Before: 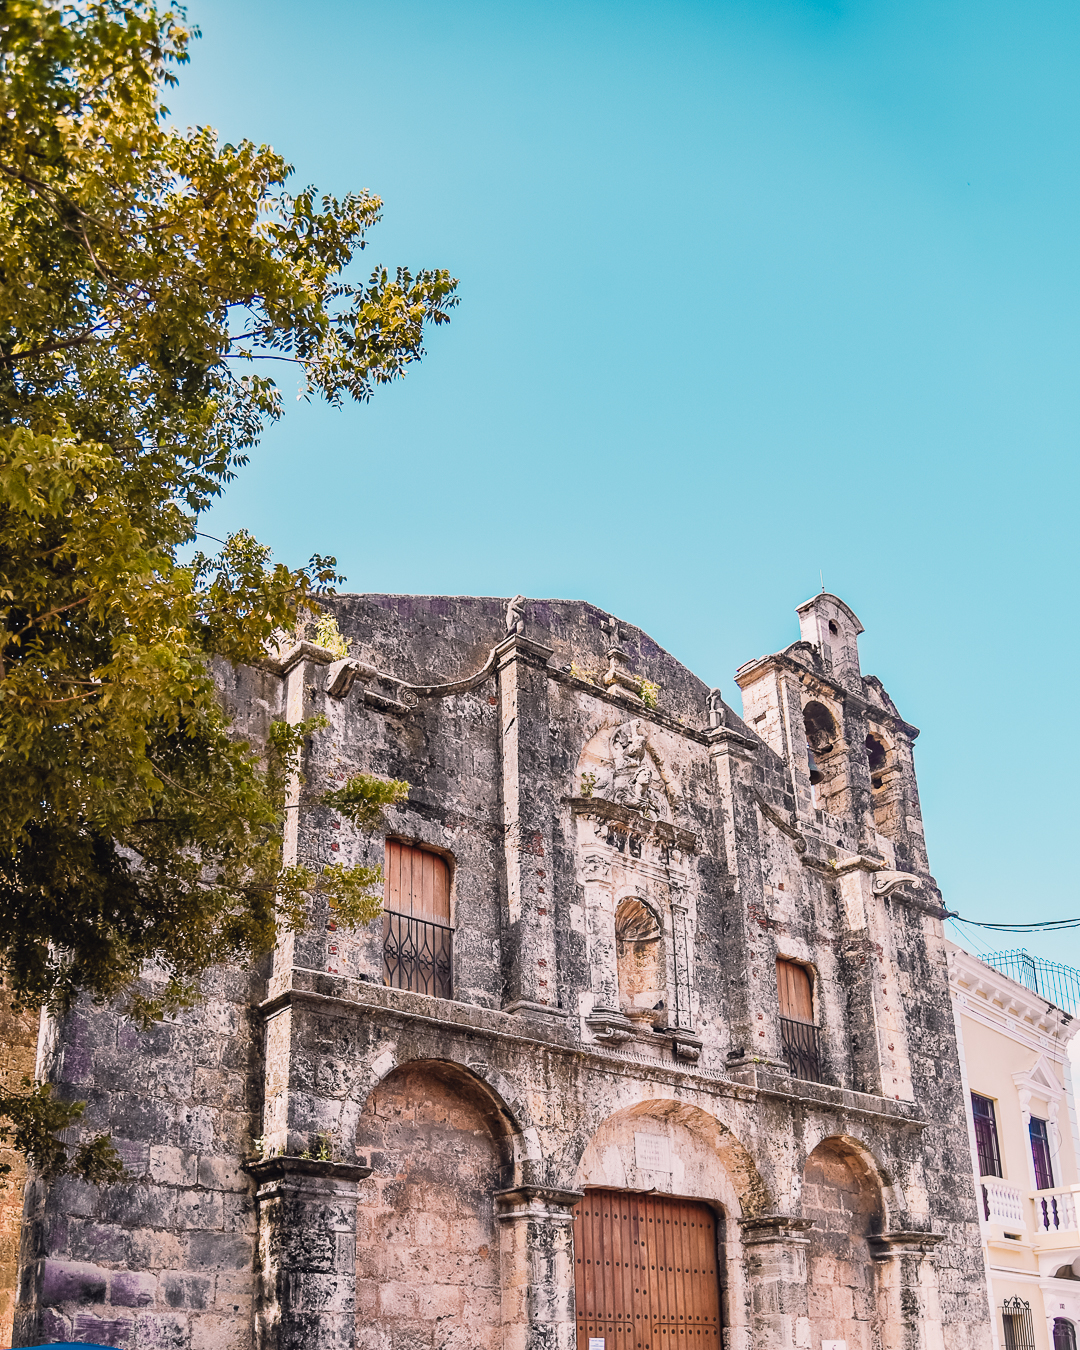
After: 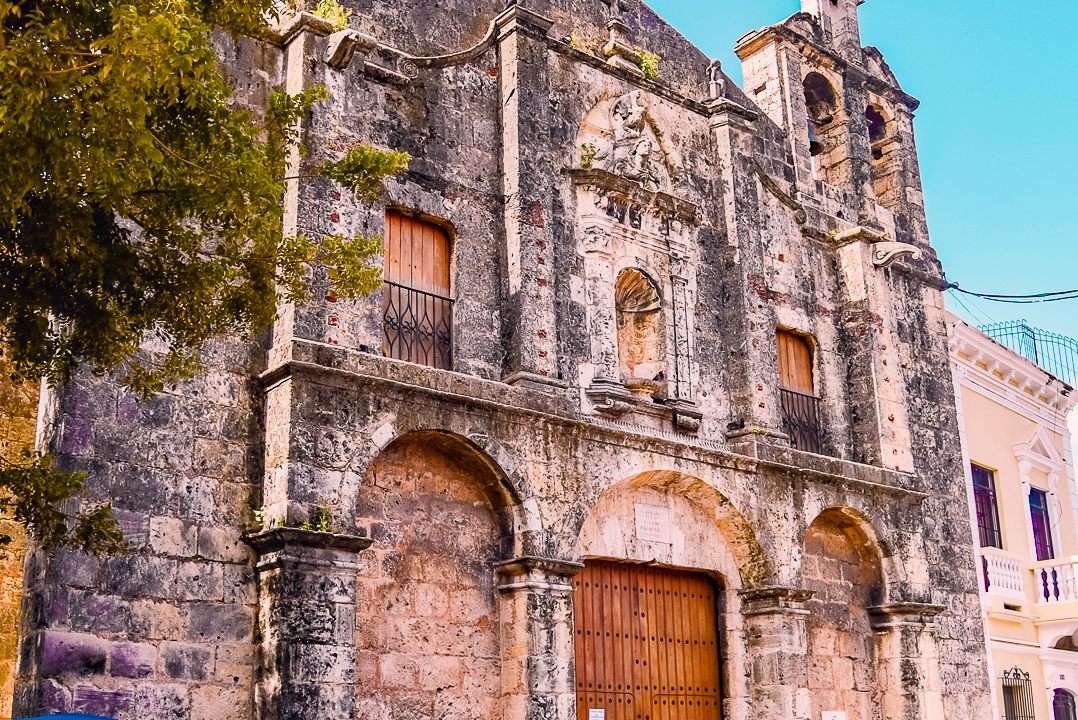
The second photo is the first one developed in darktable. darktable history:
haze removal: strength 0.299, distance 0.249, compatibility mode true, adaptive false
crop and rotate: top 46.615%, right 0.117%
tone curve: curves: ch0 [(0, 0) (0.003, 0.003) (0.011, 0.011) (0.025, 0.025) (0.044, 0.044) (0.069, 0.069) (0.1, 0.099) (0.136, 0.135) (0.177, 0.176) (0.224, 0.223) (0.277, 0.275) (0.335, 0.333) (0.399, 0.396) (0.468, 0.465) (0.543, 0.545) (0.623, 0.625) (0.709, 0.71) (0.801, 0.801) (0.898, 0.898) (1, 1)], preserve colors none
color balance rgb: linear chroma grading › shadows 31.656%, linear chroma grading › global chroma -2.409%, linear chroma grading › mid-tones 4.269%, perceptual saturation grading › global saturation 31.05%
